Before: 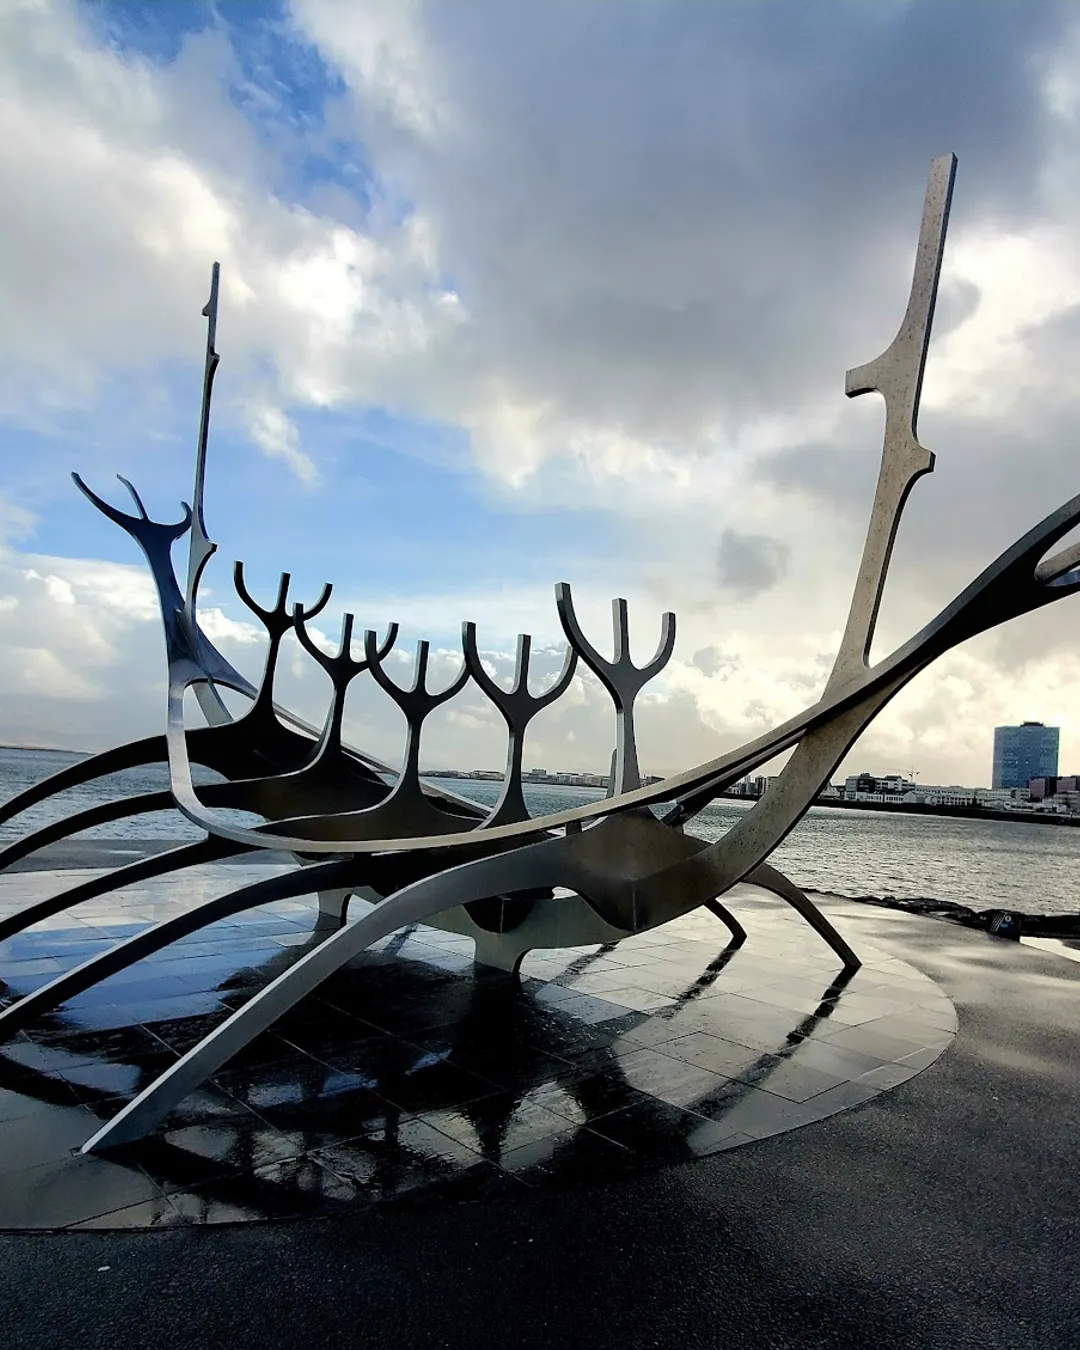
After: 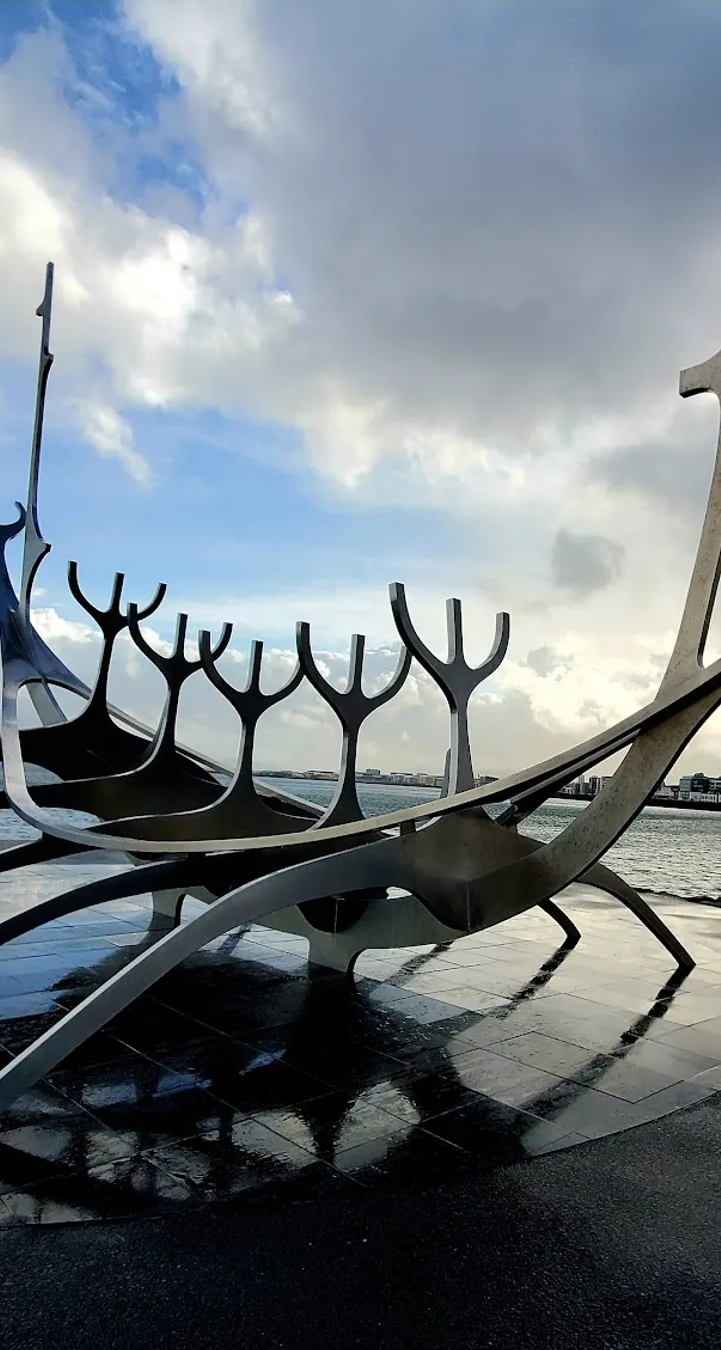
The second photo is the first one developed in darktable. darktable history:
crop: left 15.403%, right 17.767%
